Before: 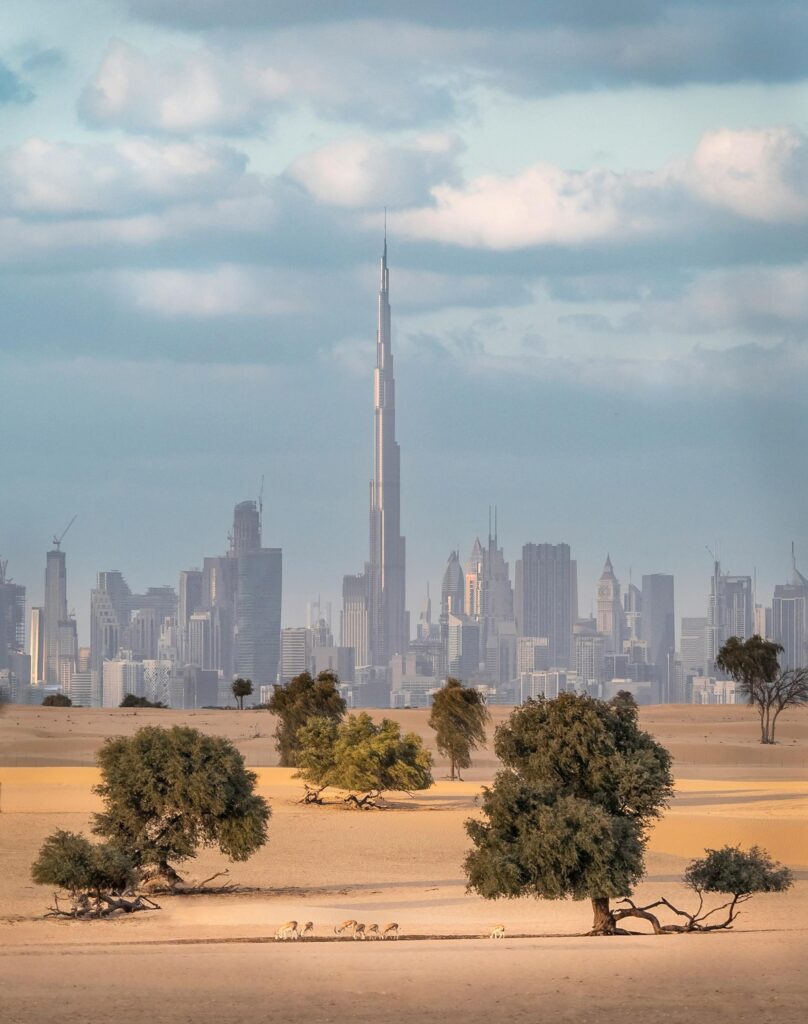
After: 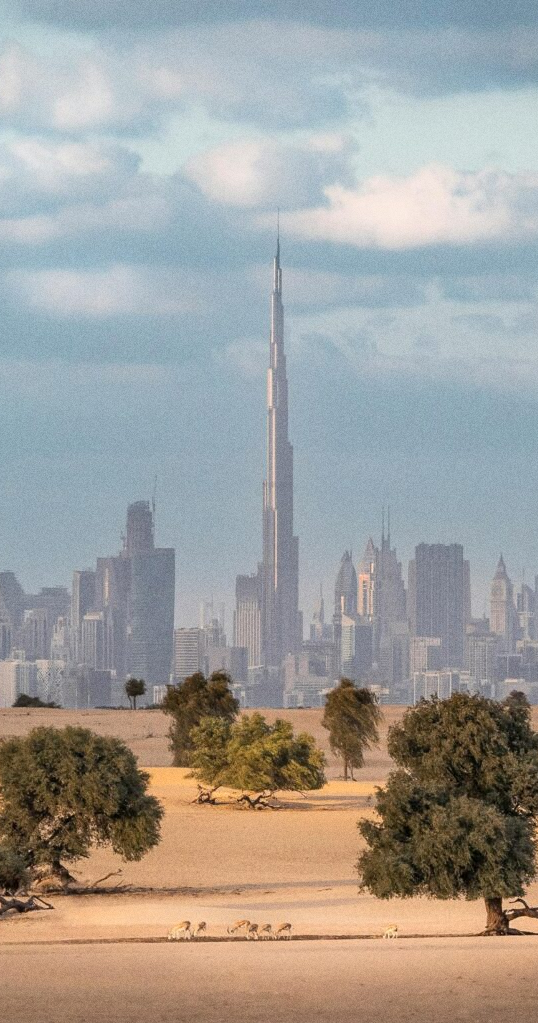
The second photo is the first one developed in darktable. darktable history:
grain: on, module defaults
crop and rotate: left 13.342%, right 19.991%
